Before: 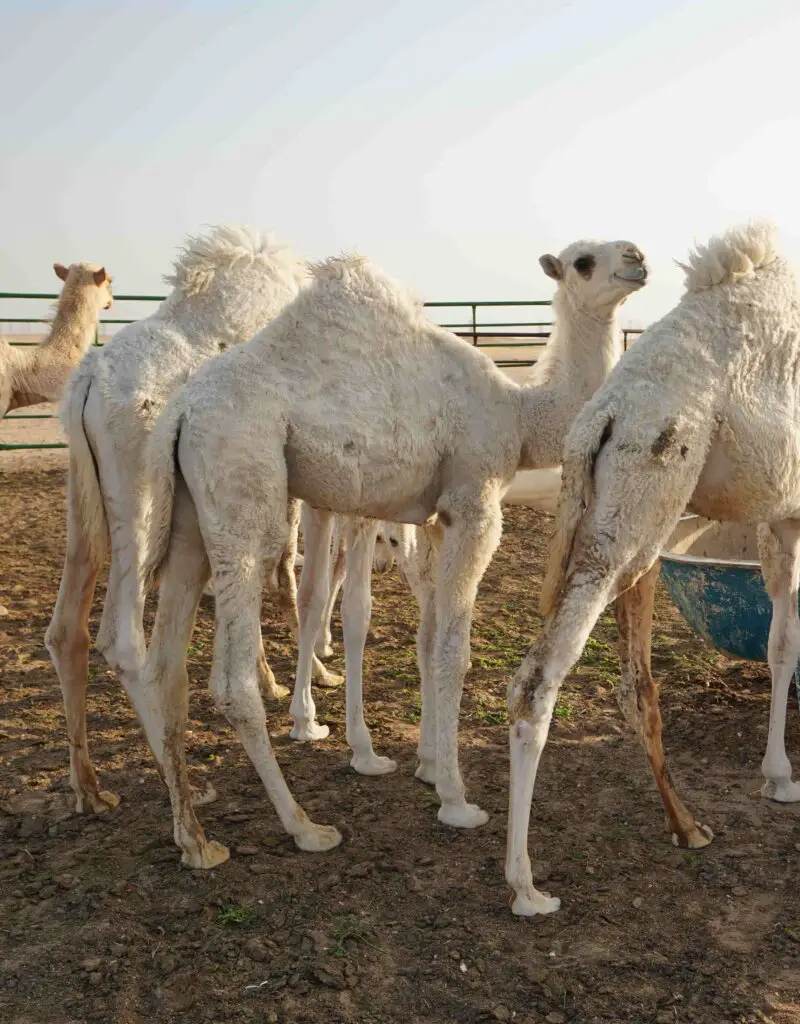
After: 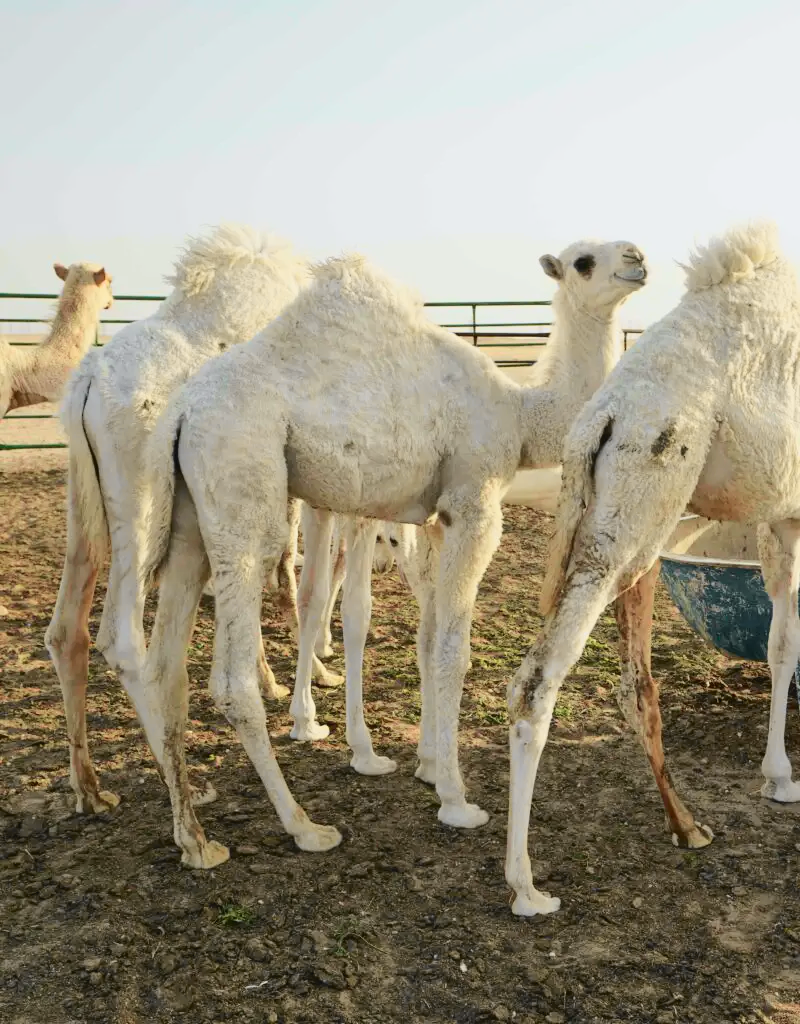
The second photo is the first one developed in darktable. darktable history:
tone curve: curves: ch0 [(0, 0.026) (0.104, 0.1) (0.233, 0.262) (0.398, 0.507) (0.498, 0.621) (0.65, 0.757) (0.835, 0.883) (1, 0.961)]; ch1 [(0, 0) (0.346, 0.307) (0.408, 0.369) (0.453, 0.457) (0.482, 0.476) (0.502, 0.498) (0.521, 0.507) (0.553, 0.554) (0.638, 0.646) (0.693, 0.727) (1, 1)]; ch2 [(0, 0) (0.366, 0.337) (0.434, 0.46) (0.485, 0.494) (0.5, 0.494) (0.511, 0.508) (0.537, 0.55) (0.579, 0.599) (0.663, 0.67) (1, 1)], color space Lab, independent channels, preserve colors none
